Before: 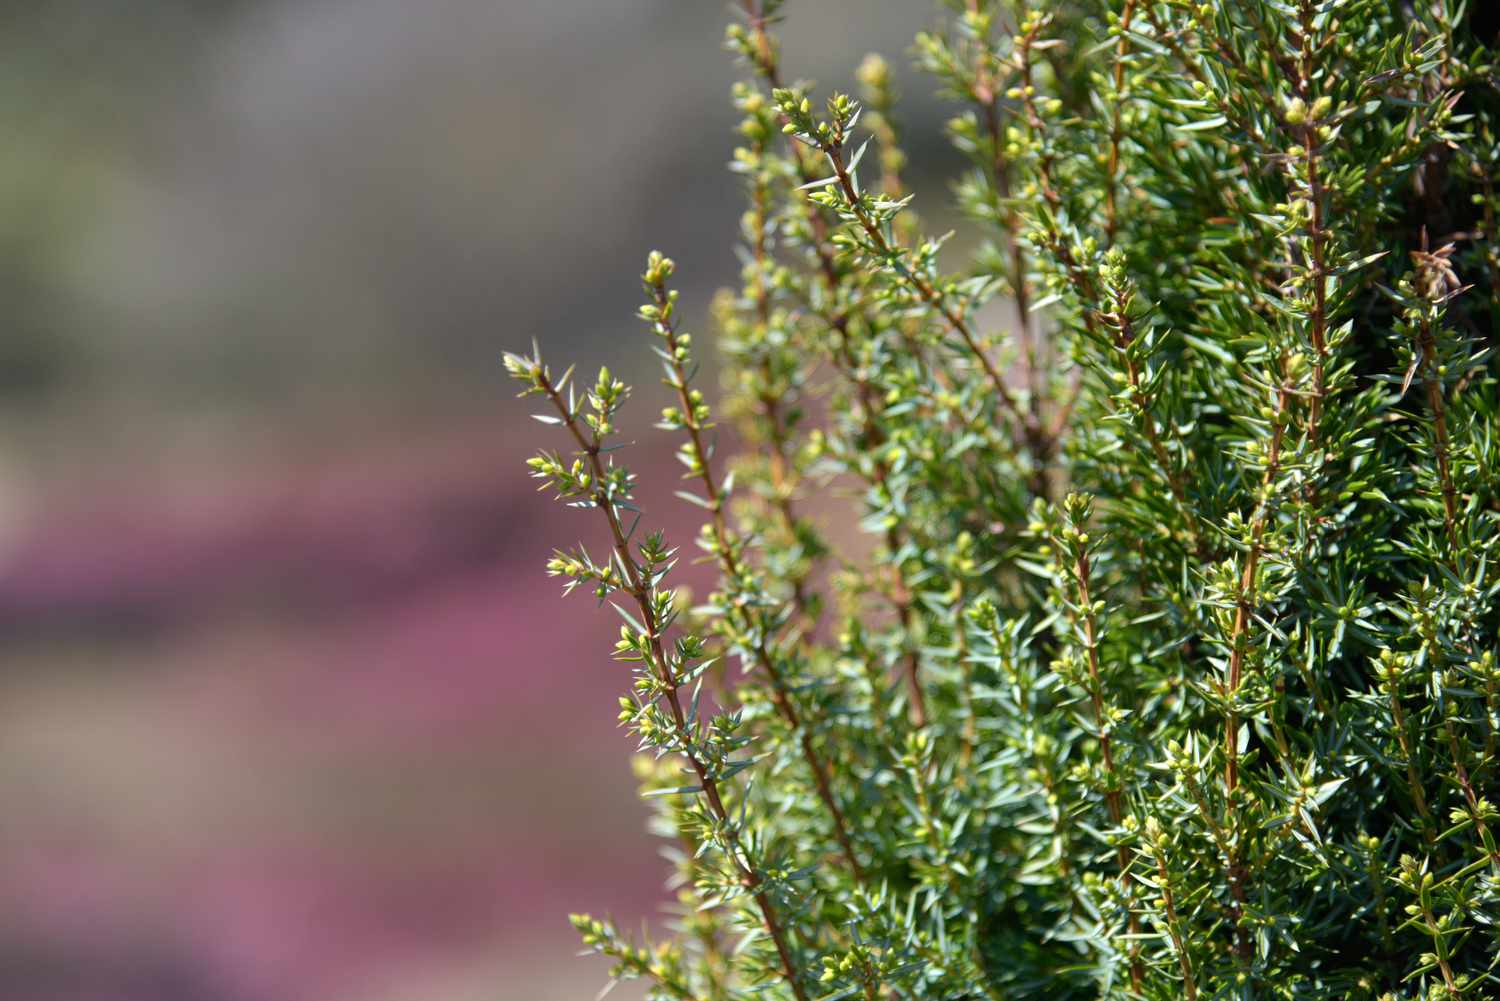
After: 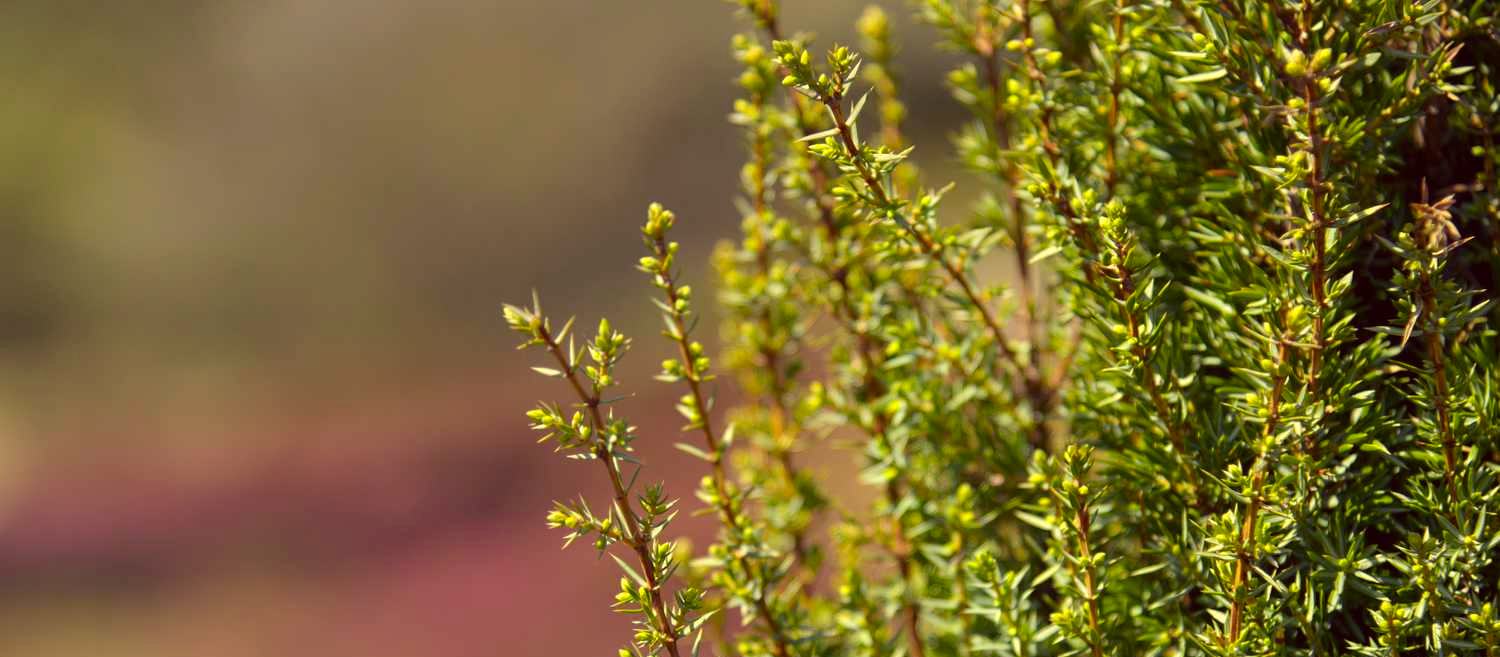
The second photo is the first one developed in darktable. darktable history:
crop and rotate: top 4.848%, bottom 29.503%
color correction: highlights a* -0.482, highlights b* 40, shadows a* 9.8, shadows b* -0.161
